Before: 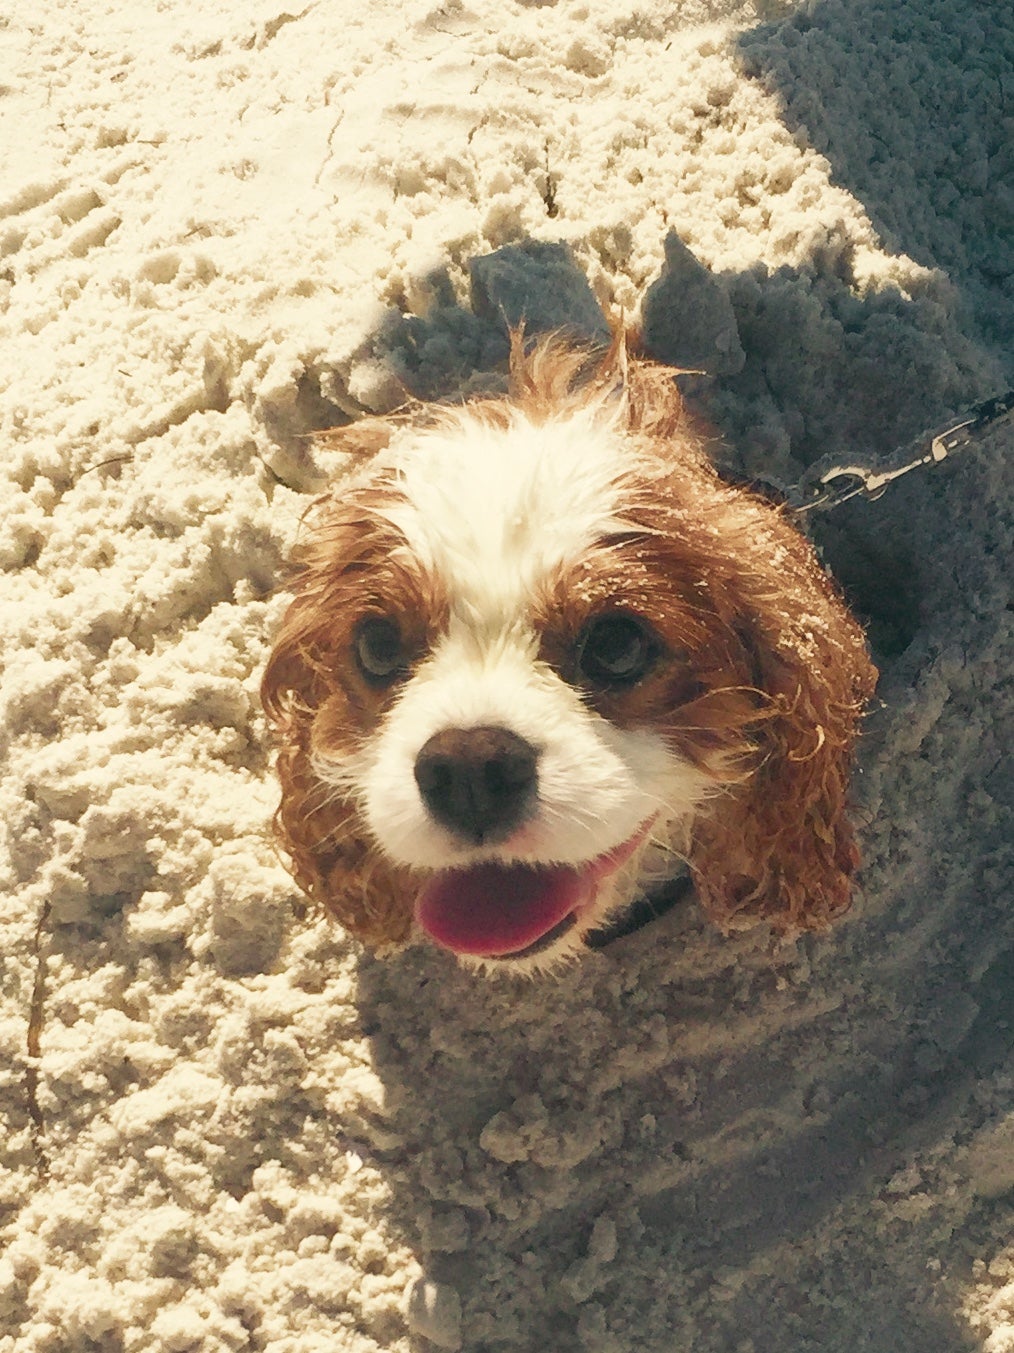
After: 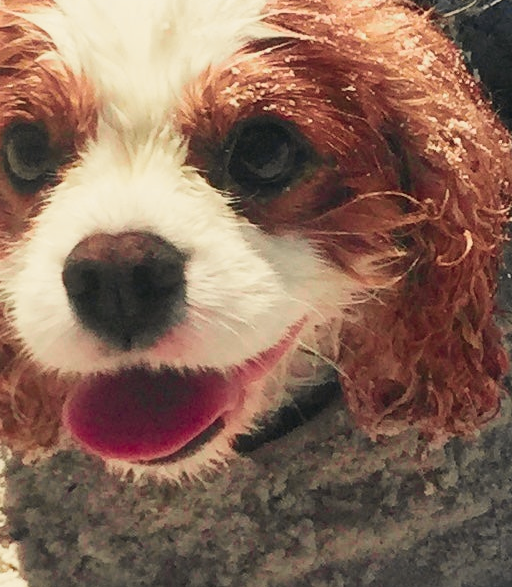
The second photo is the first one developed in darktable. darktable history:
crop: left 34.755%, top 36.599%, right 14.734%, bottom 20.013%
tone curve: curves: ch0 [(0, 0) (0.087, 0.054) (0.281, 0.245) (0.506, 0.526) (0.8, 0.824) (0.994, 0.955)]; ch1 [(0, 0) (0.27, 0.195) (0.406, 0.435) (0.452, 0.474) (0.495, 0.5) (0.514, 0.508) (0.537, 0.556) (0.654, 0.689) (1, 1)]; ch2 [(0, 0) (0.269, 0.299) (0.459, 0.441) (0.498, 0.499) (0.523, 0.52) (0.551, 0.549) (0.633, 0.625) (0.659, 0.681) (0.718, 0.764) (1, 1)], color space Lab, independent channels, preserve colors none
